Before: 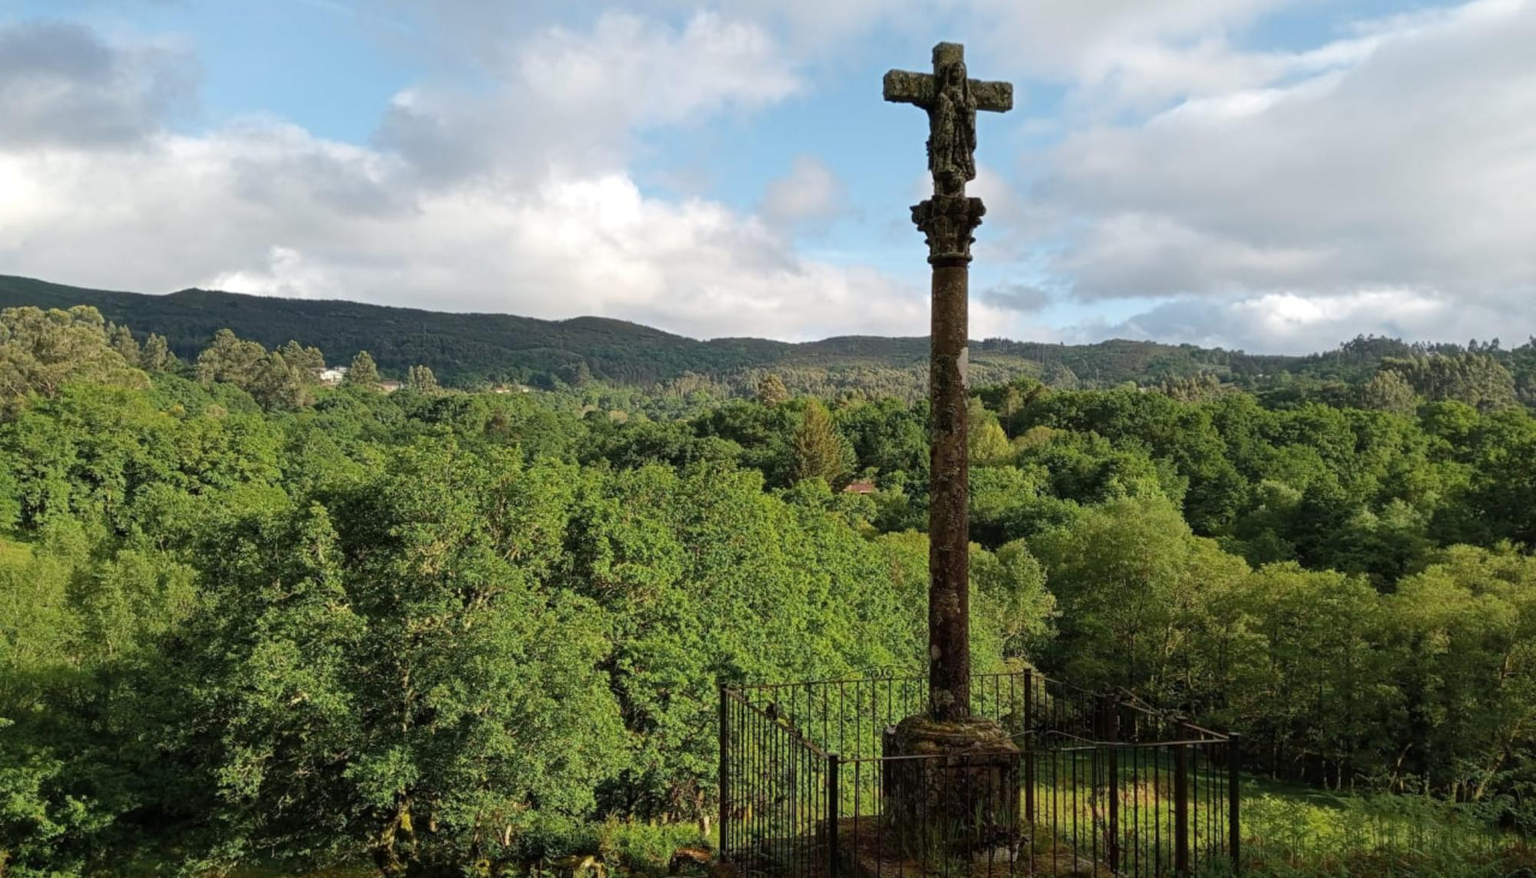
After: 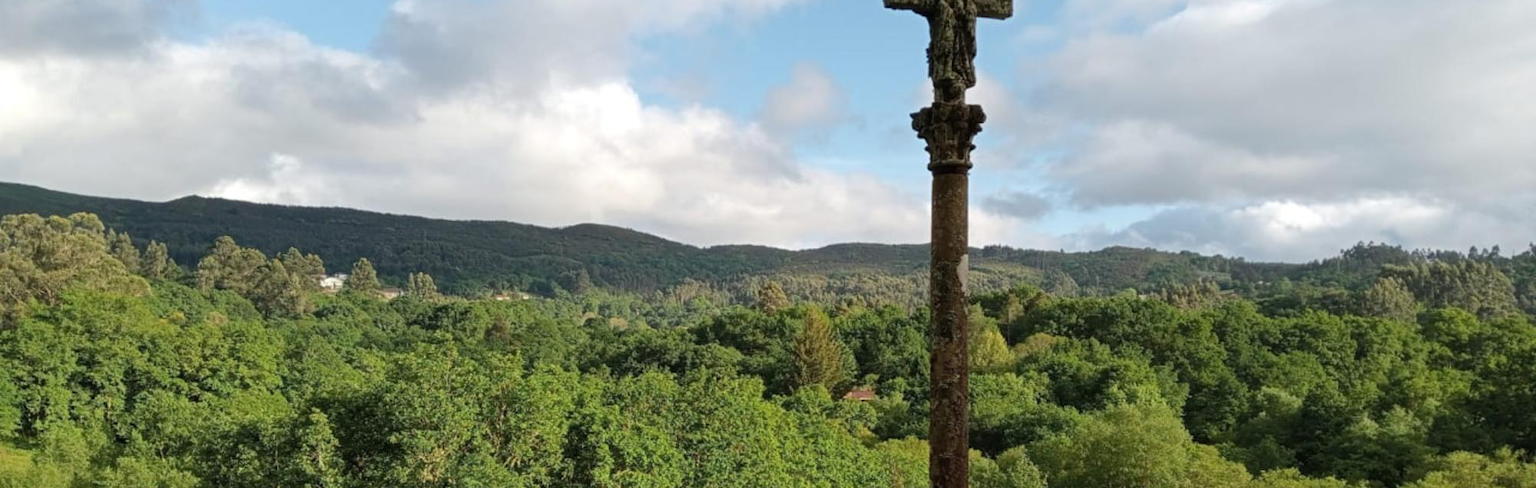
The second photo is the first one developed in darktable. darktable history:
crop and rotate: top 10.626%, bottom 33.688%
